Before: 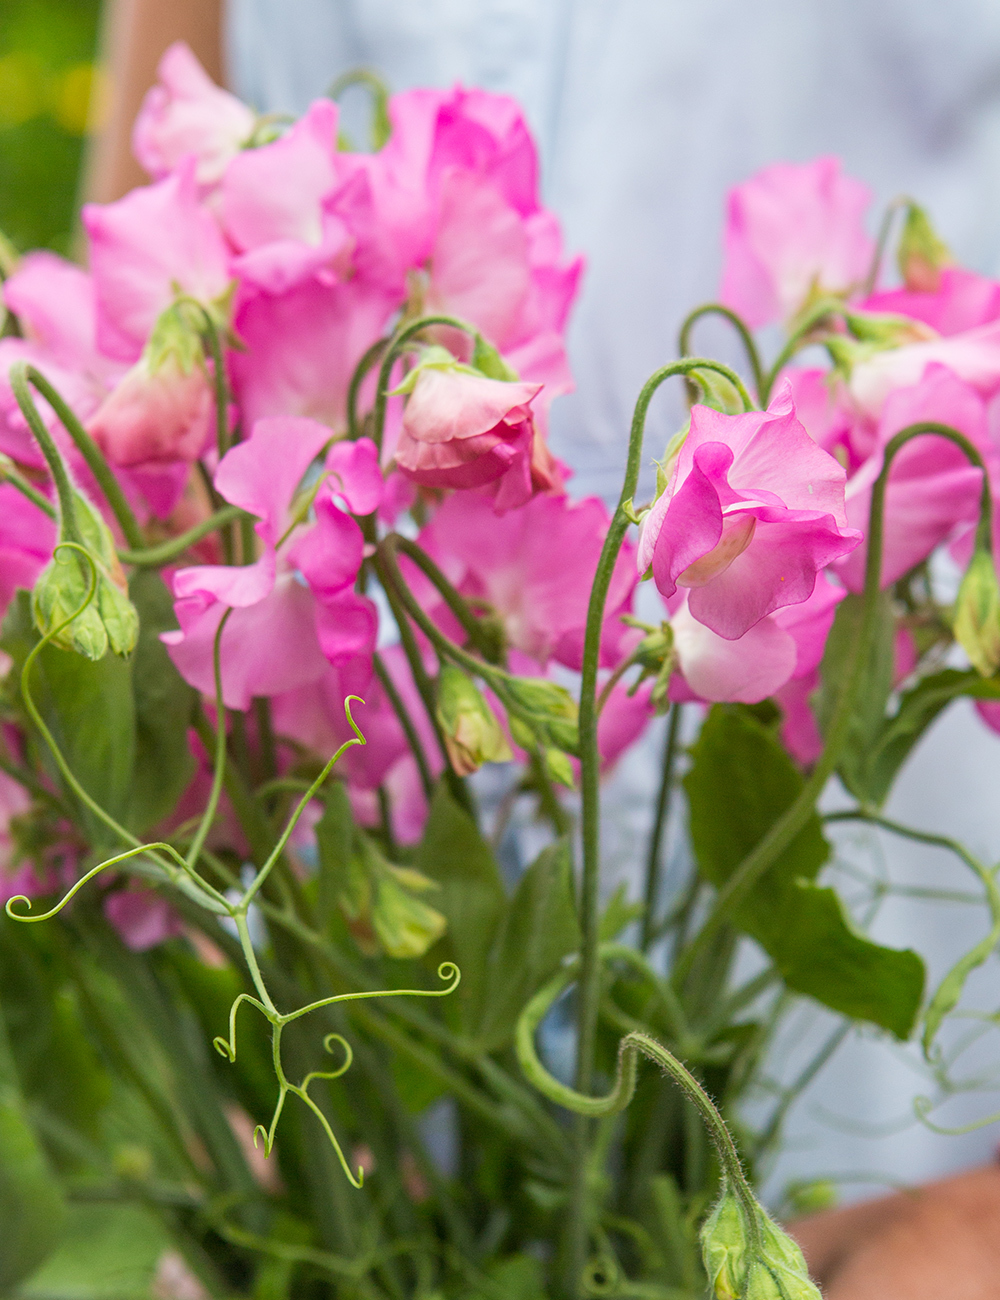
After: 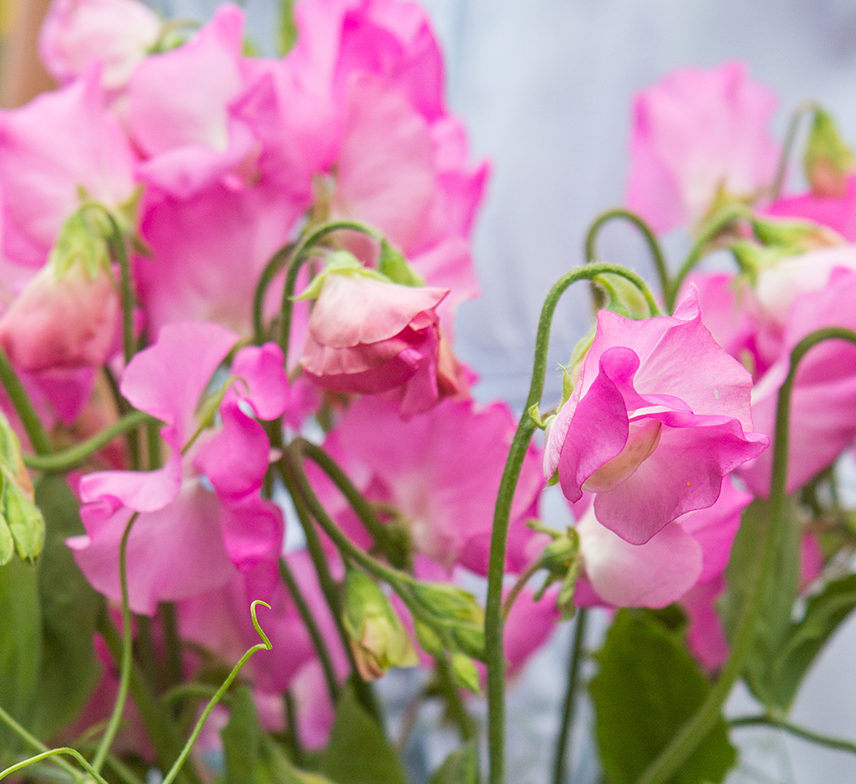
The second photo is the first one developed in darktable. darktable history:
crop and rotate: left 9.436%, top 7.324%, right 4.954%, bottom 32.322%
exposure: compensate exposure bias true, compensate highlight preservation false
